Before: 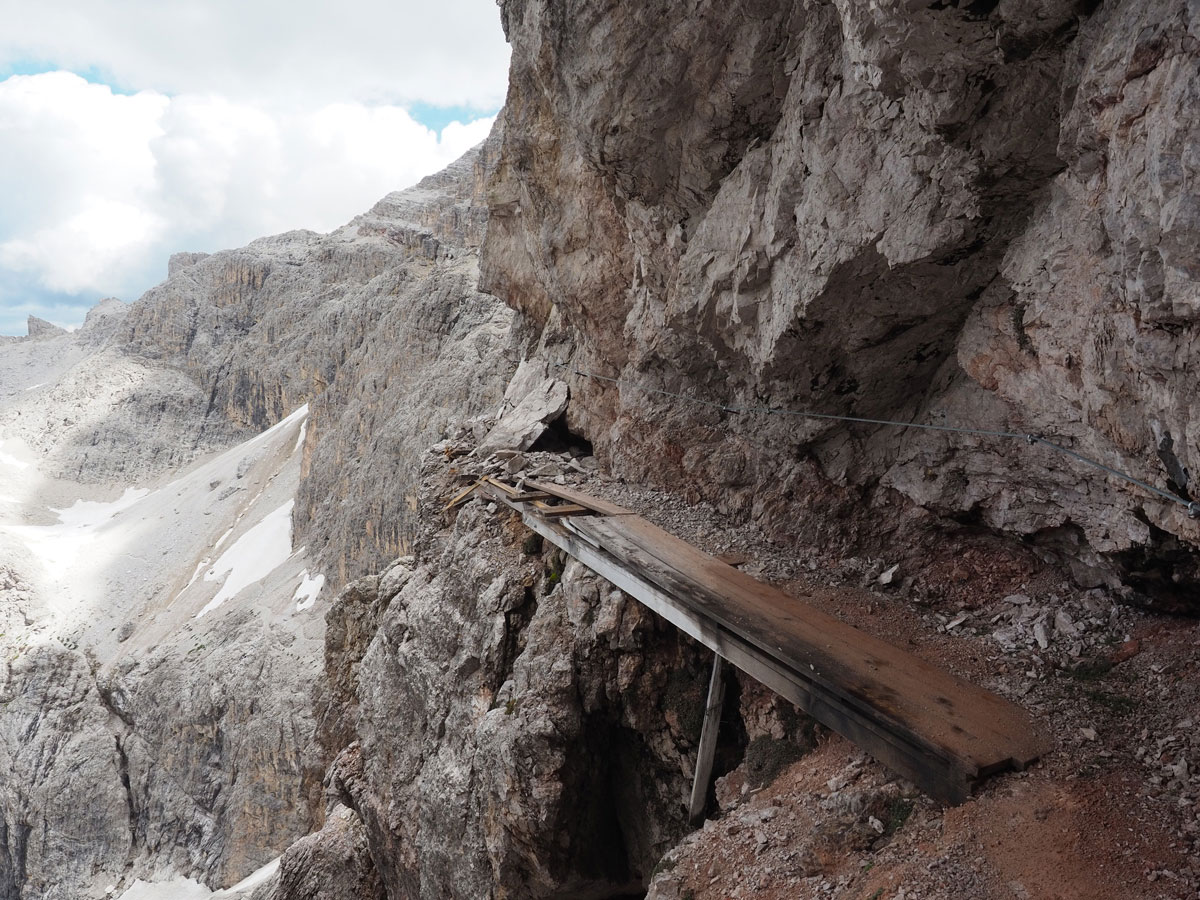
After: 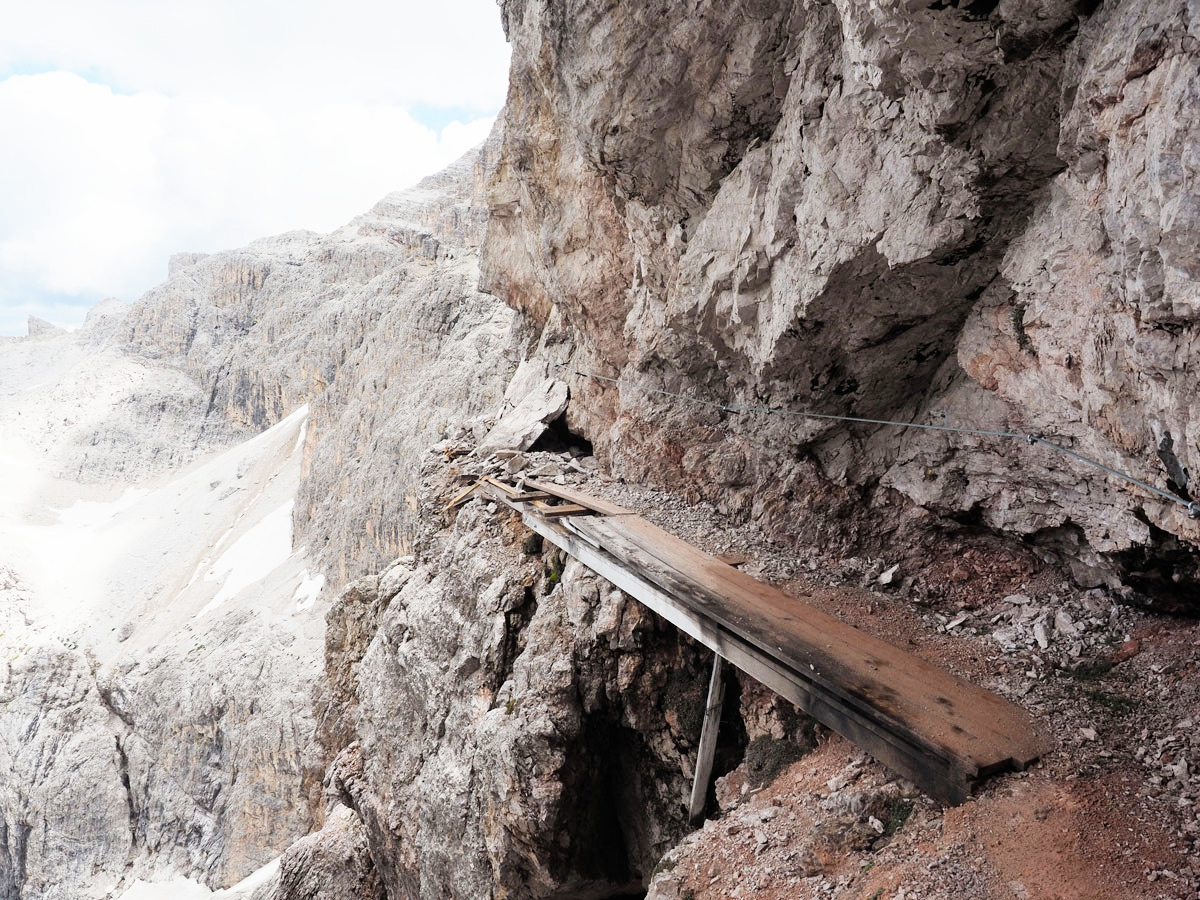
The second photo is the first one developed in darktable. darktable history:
filmic rgb: black relative exposure -7.65 EV, white relative exposure 3.99 EV, threshold 3.04 EV, hardness 4.02, contrast 1.097, highlights saturation mix -31.43%, enable highlight reconstruction true
exposure: black level correction 0, exposure 1.276 EV
